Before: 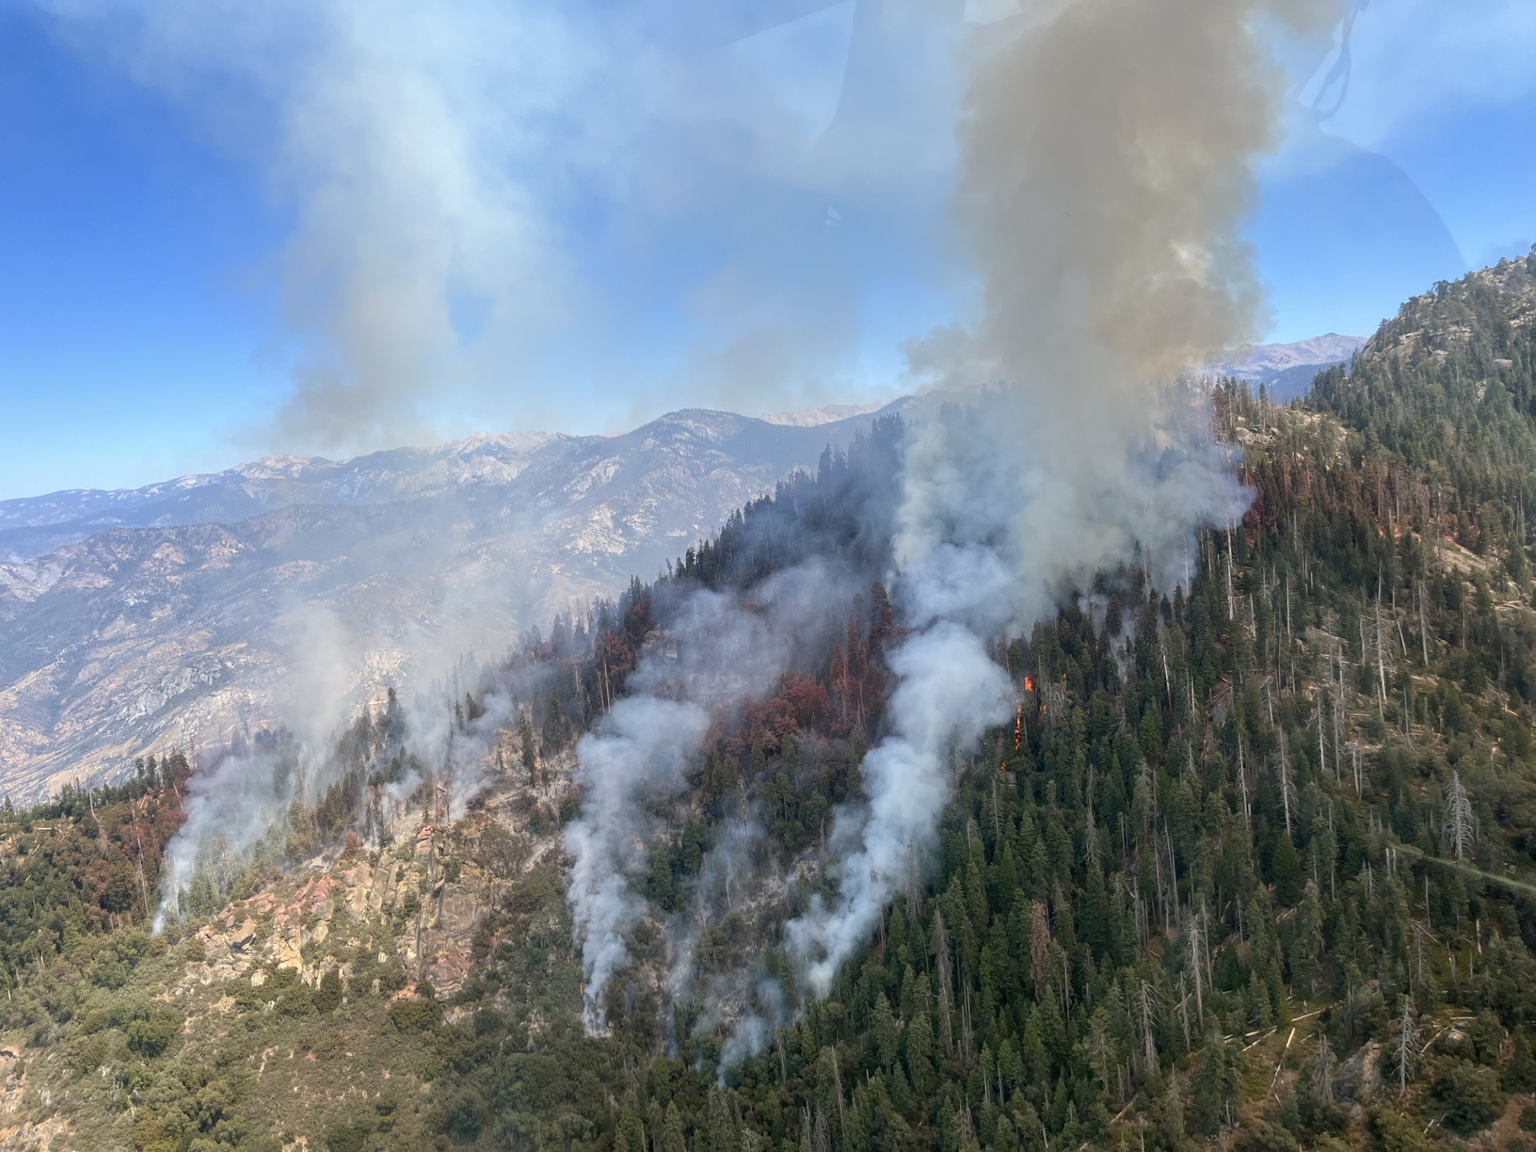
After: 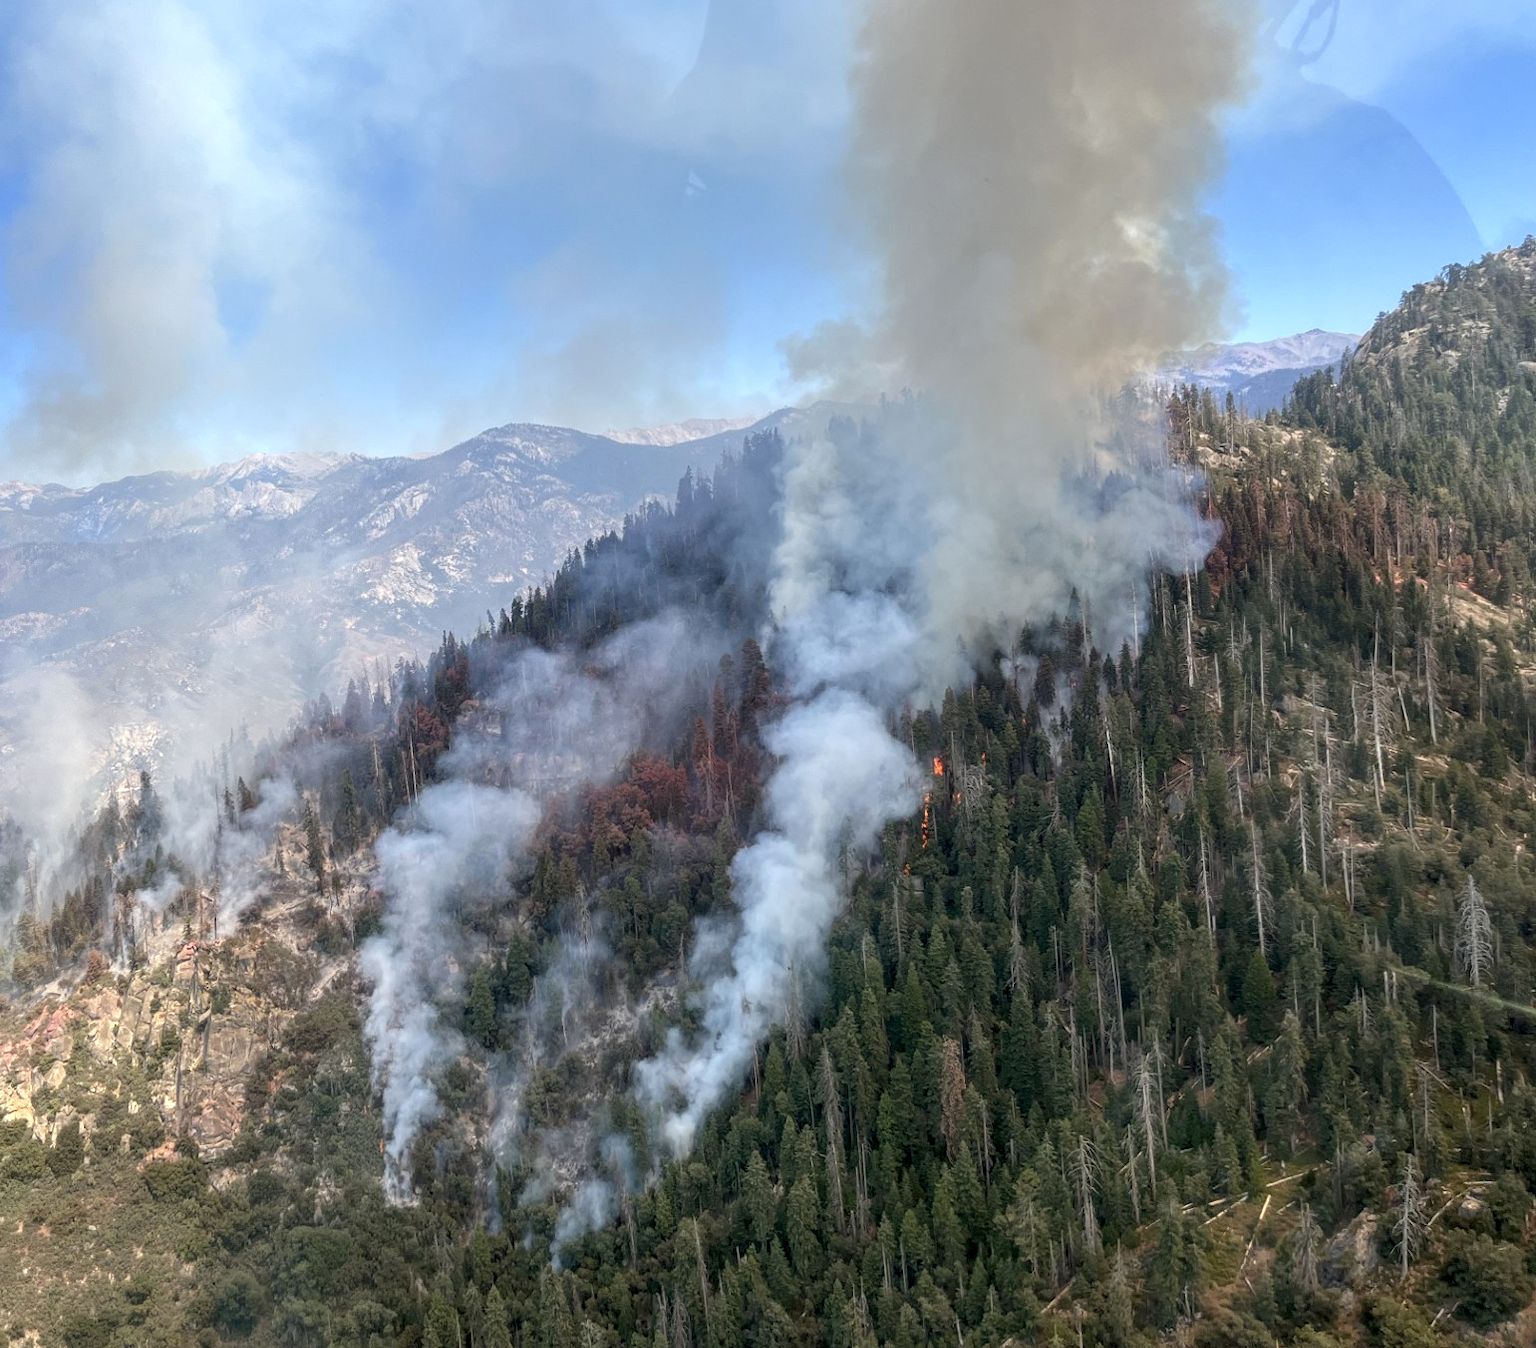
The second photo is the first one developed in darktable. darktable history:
local contrast: on, module defaults
crop and rotate: left 17.937%, top 5.978%, right 1.787%
exposure: exposure 0.13 EV, compensate highlight preservation false
